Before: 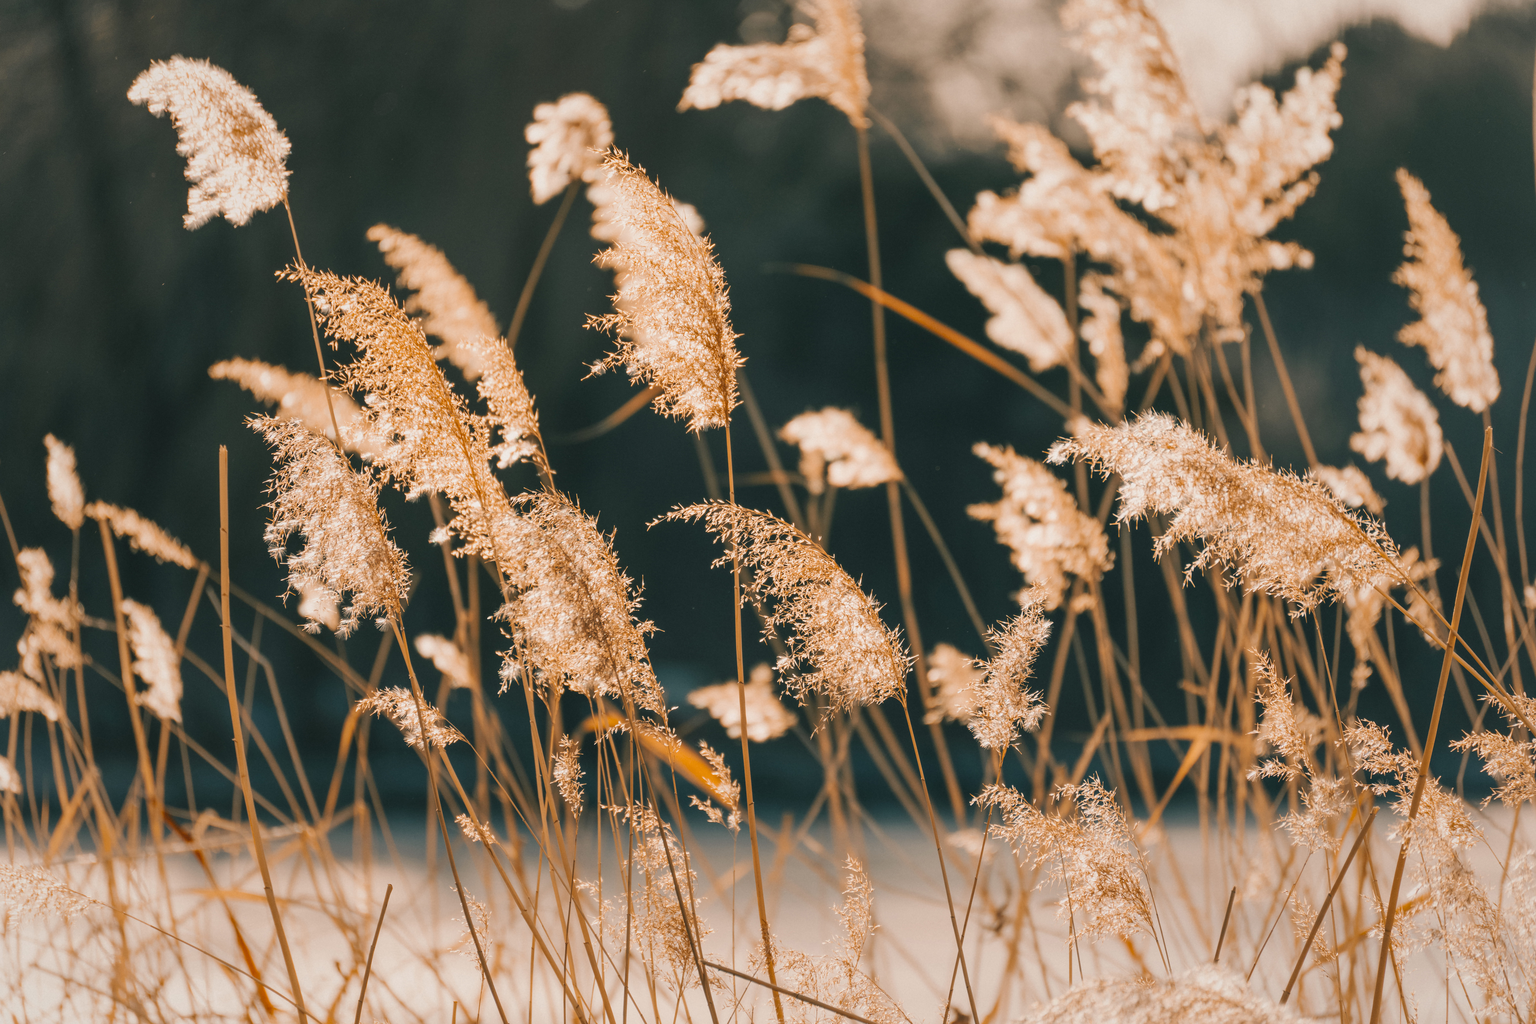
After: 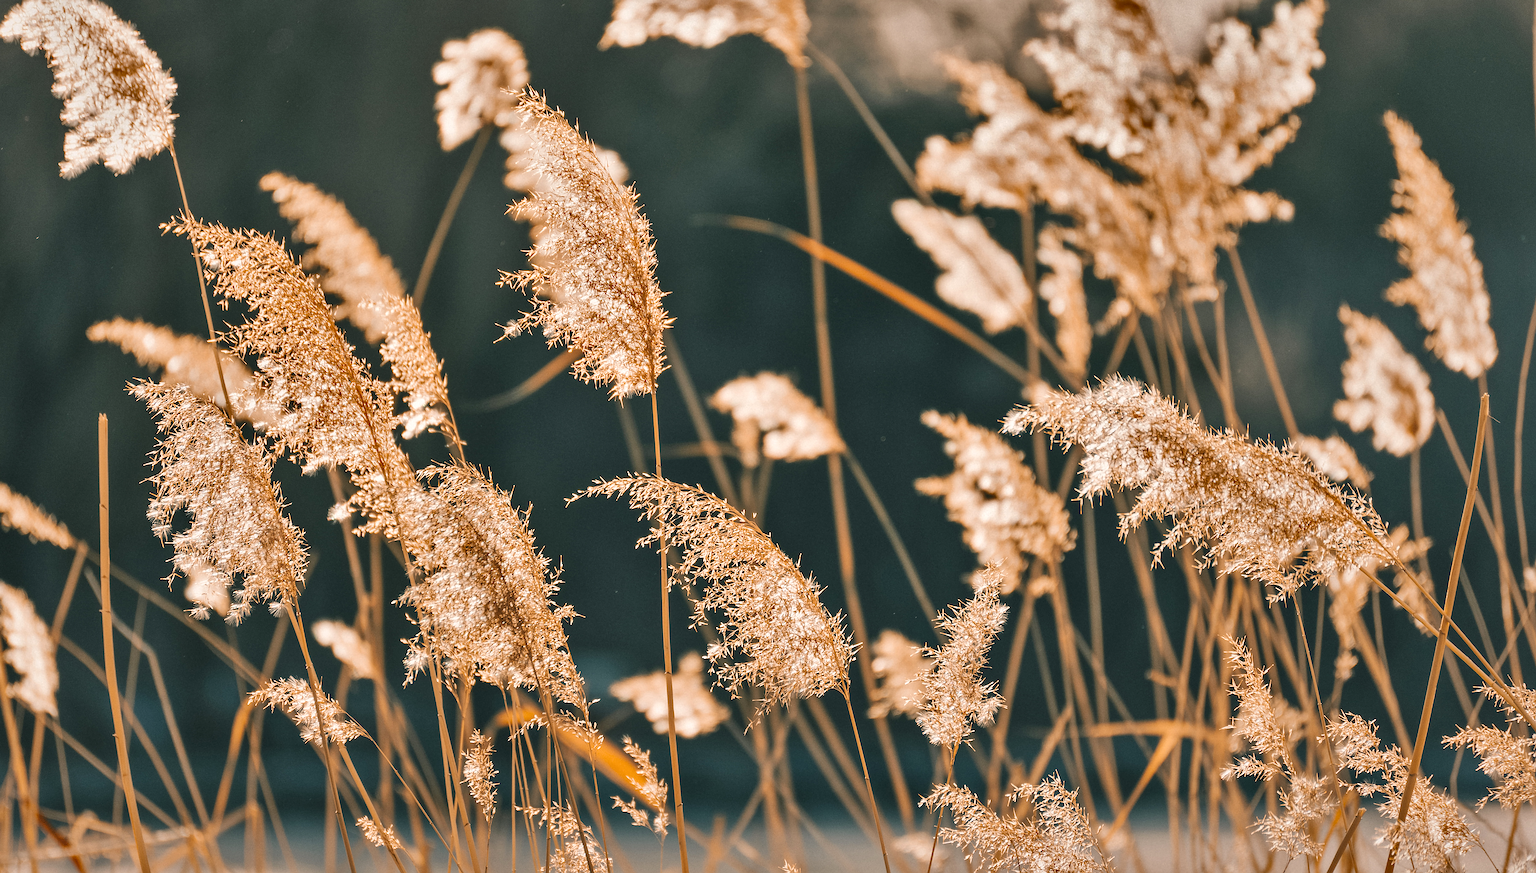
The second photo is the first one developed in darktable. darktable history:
shadows and highlights: radius 105.99, shadows 40.35, highlights -72.78, low approximation 0.01, soften with gaussian
crop: left 8.426%, top 6.537%, bottom 15.343%
local contrast: highlights 100%, shadows 98%, detail 119%, midtone range 0.2
sharpen: radius 2.656, amount 0.668
exposure: exposure 0.227 EV, compensate highlight preservation false
